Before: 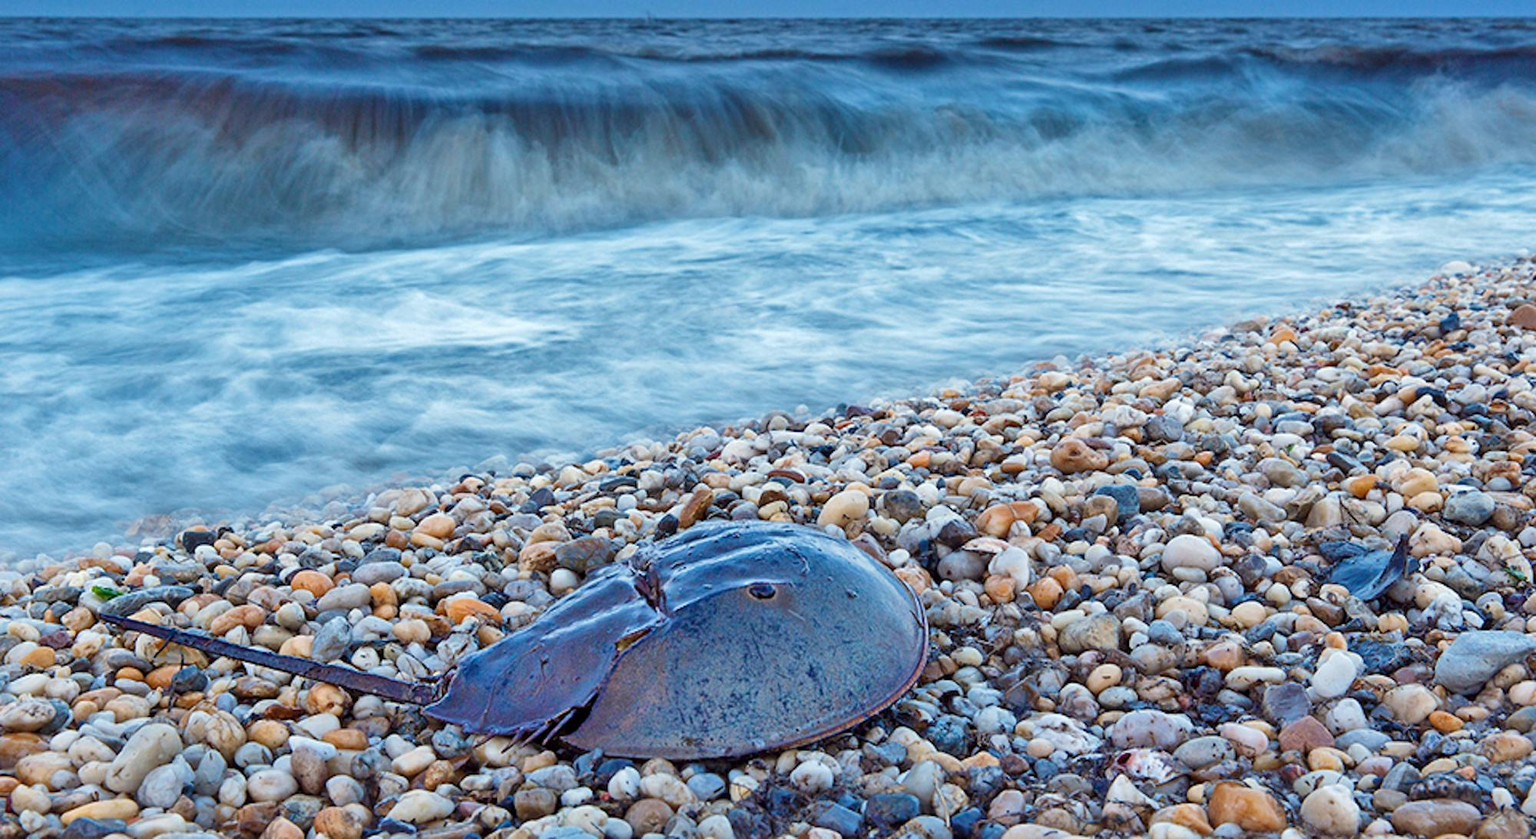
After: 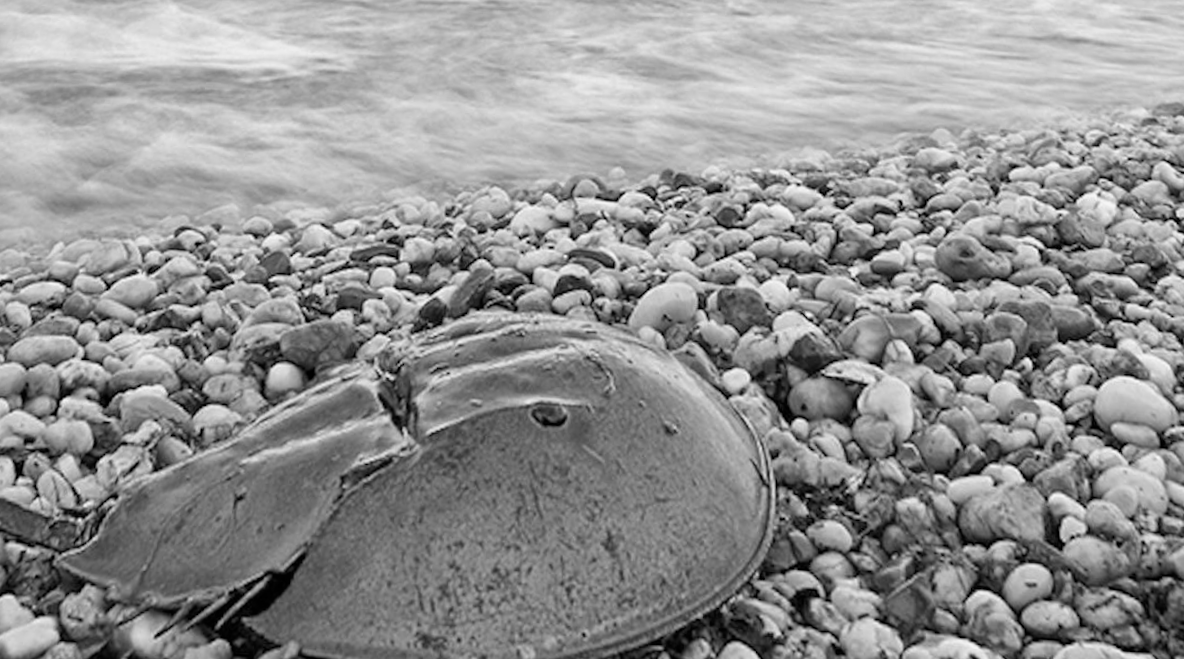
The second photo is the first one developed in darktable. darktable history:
rotate and perspective: rotation 0.72°, lens shift (vertical) -0.352, lens shift (horizontal) -0.051, crop left 0.152, crop right 0.859, crop top 0.019, crop bottom 0.964
crop and rotate: angle -3.37°, left 9.79%, top 20.73%, right 12.42%, bottom 11.82%
color calibration: output gray [0.18, 0.41, 0.41, 0], gray › normalize channels true, illuminant same as pipeline (D50), adaptation XYZ, x 0.346, y 0.359, gamut compression 0
